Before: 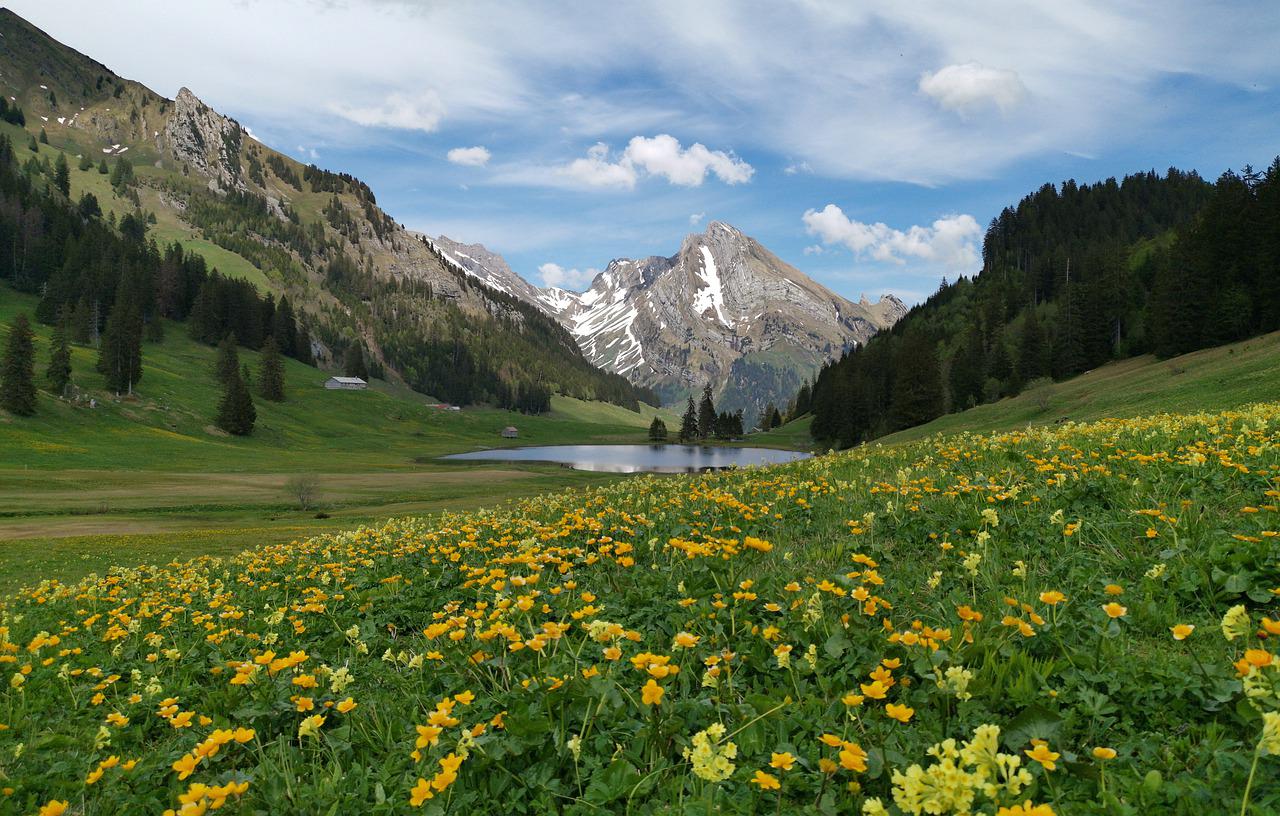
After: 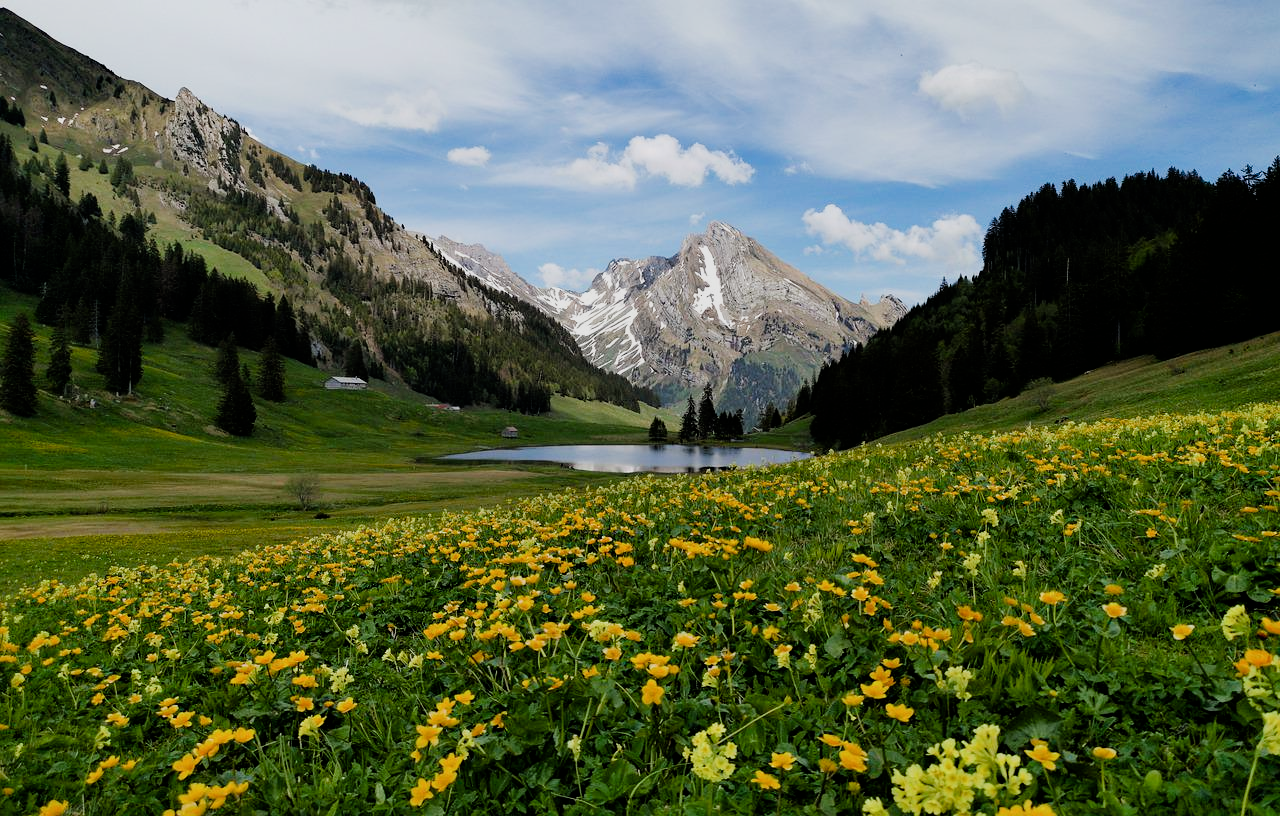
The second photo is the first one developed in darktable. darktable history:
filmic rgb: black relative exposure -5 EV, hardness 2.88, contrast 1.3, highlights saturation mix -30%
color balance rgb: perceptual saturation grading › global saturation 20%, perceptual saturation grading › highlights -25%, perceptual saturation grading › shadows 25%
